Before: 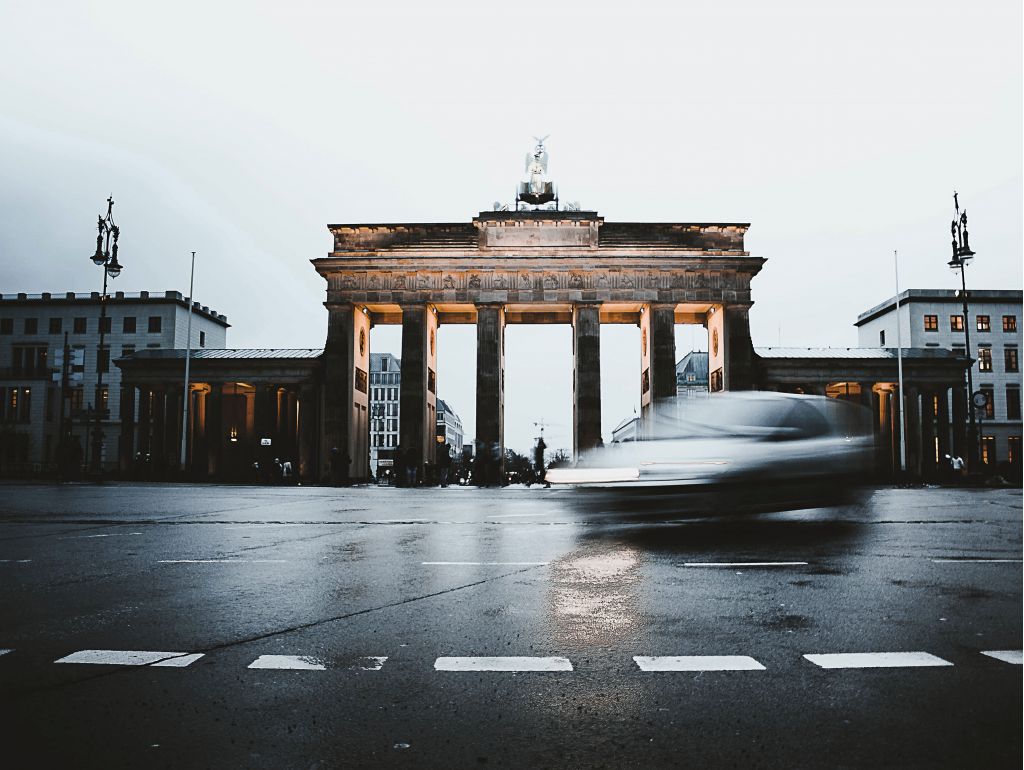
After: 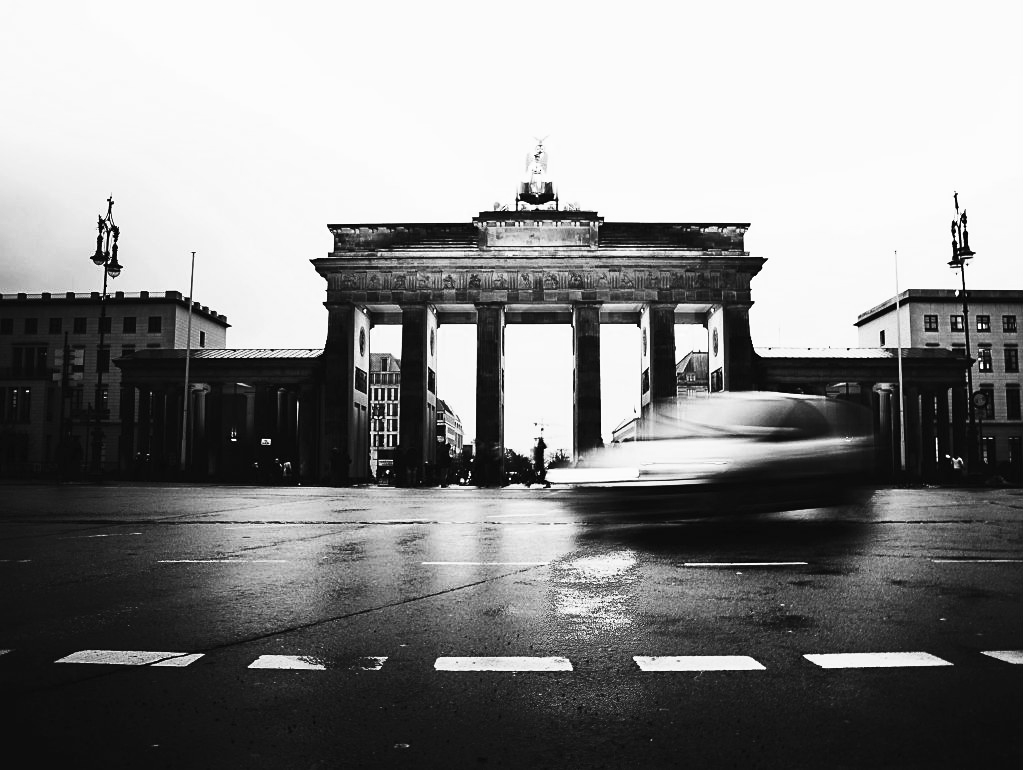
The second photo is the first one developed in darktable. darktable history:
color contrast: green-magenta contrast 0.8, blue-yellow contrast 1.1, unbound 0
monochrome: on, module defaults
tone curve: curves: ch0 [(0, 0) (0.56, 0.467) (0.846, 0.934) (1, 1)]
